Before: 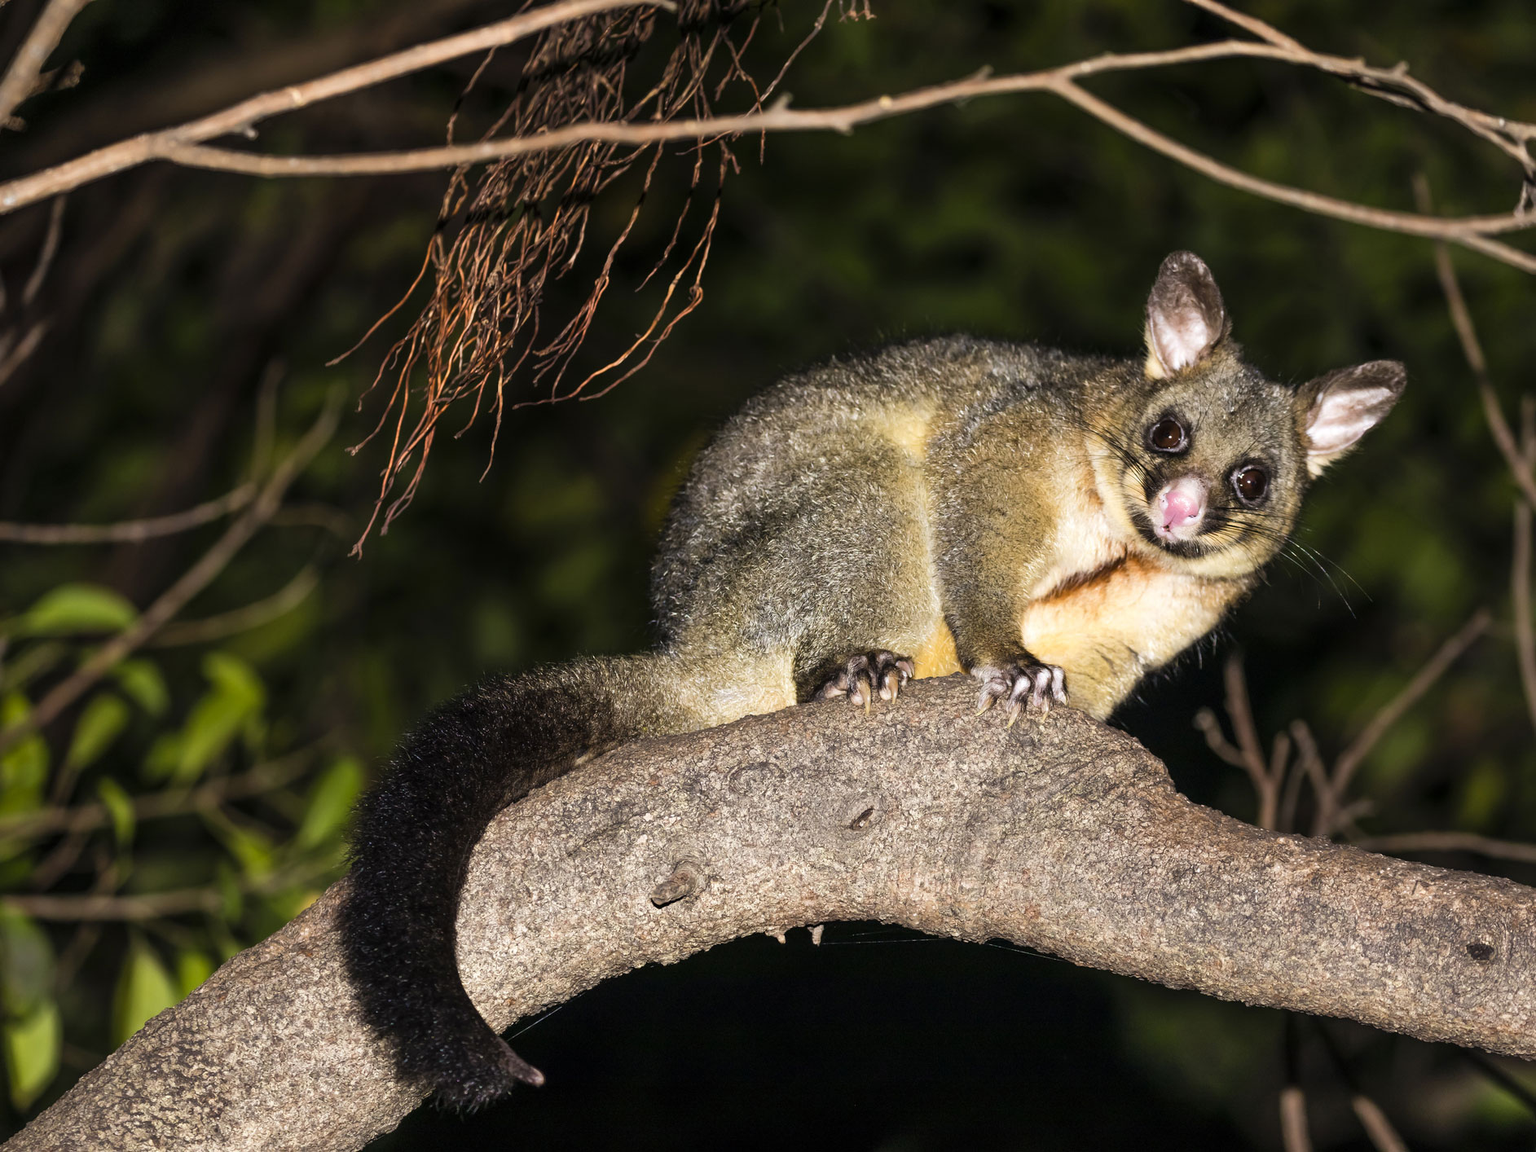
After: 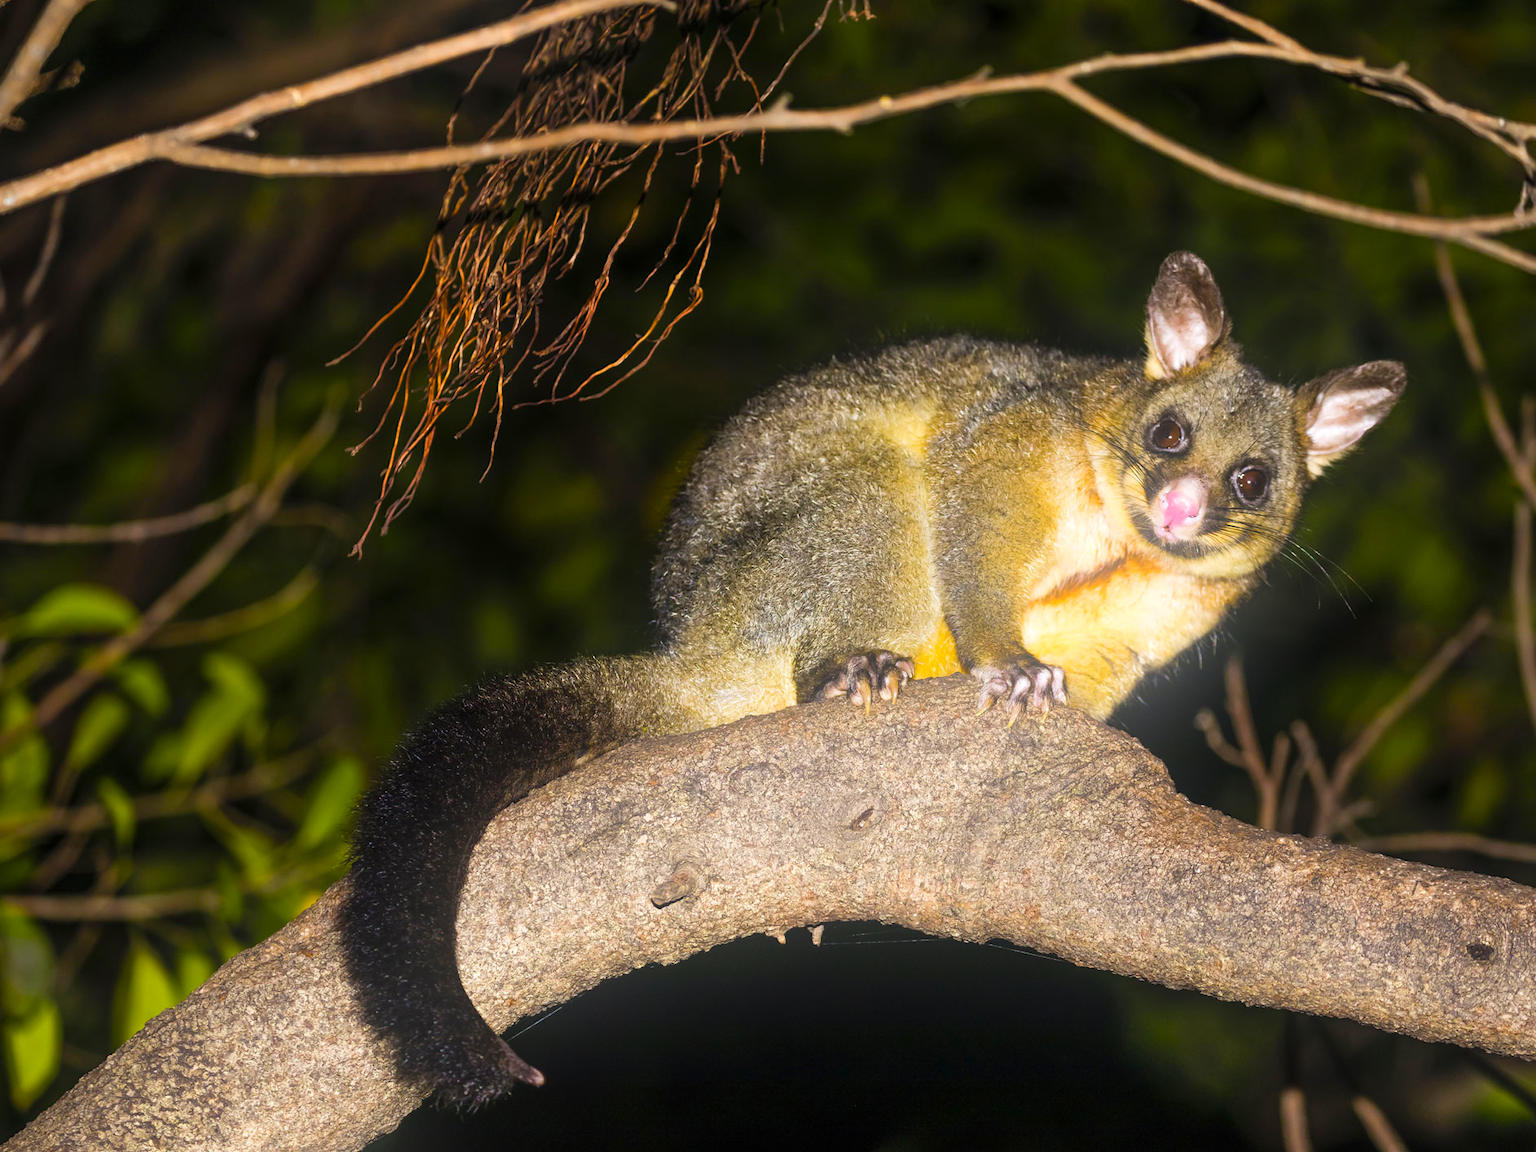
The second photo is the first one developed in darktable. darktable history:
bloom: on, module defaults
color balance rgb: linear chroma grading › global chroma 15%, perceptual saturation grading › global saturation 30%
